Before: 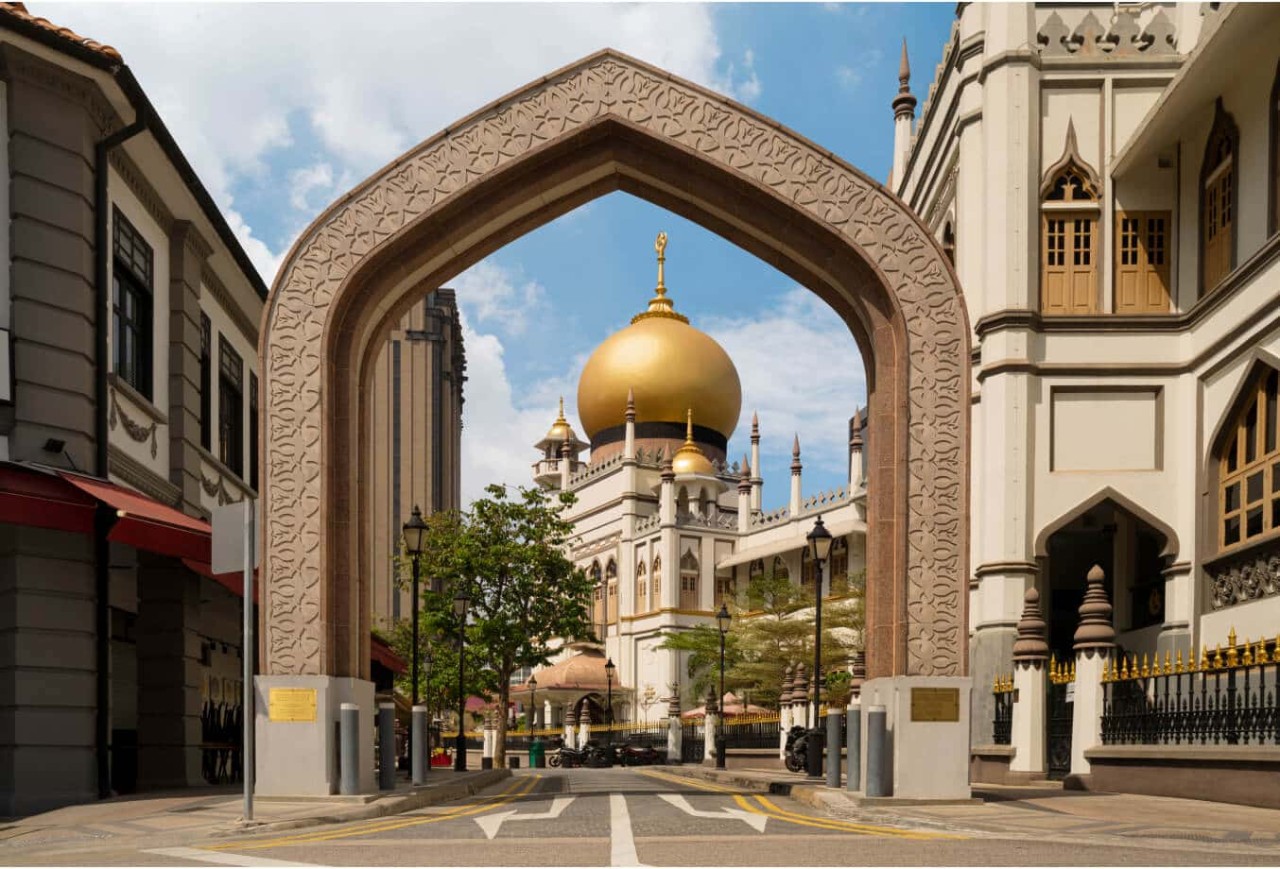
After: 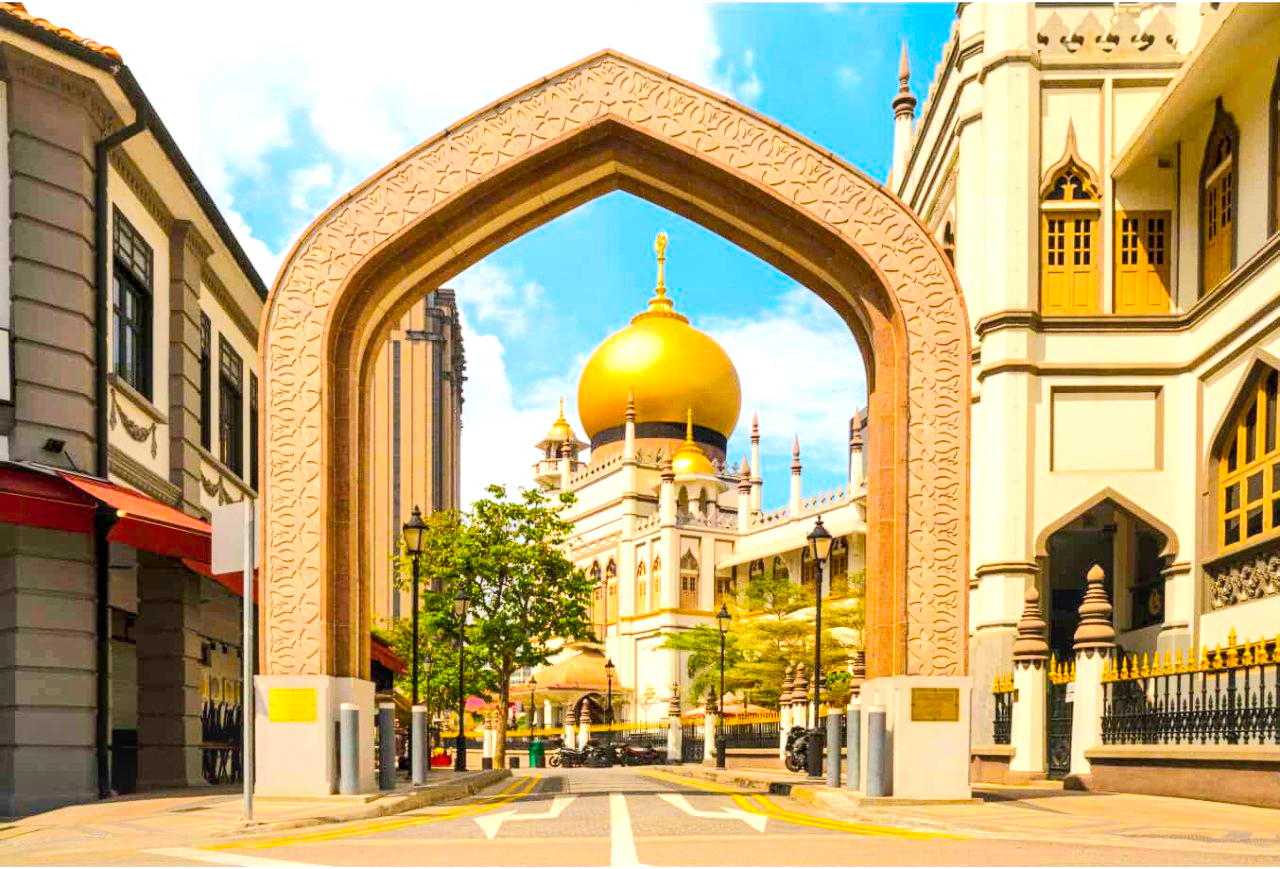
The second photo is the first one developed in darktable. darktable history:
color balance rgb: shadows lift › chroma 0.779%, shadows lift › hue 114.19°, linear chroma grading › global chroma 14.936%, perceptual saturation grading › global saturation 31.221%, global vibrance 20%
local contrast: on, module defaults
tone equalizer: -8 EV 1.98 EV, -7 EV 1.98 EV, -6 EV 1.98 EV, -5 EV 1.97 EV, -4 EV 1.97 EV, -3 EV 1.49 EV, -2 EV 0.996 EV, -1 EV 0.488 EV, edges refinement/feathering 500, mask exposure compensation -1.57 EV, preserve details no
